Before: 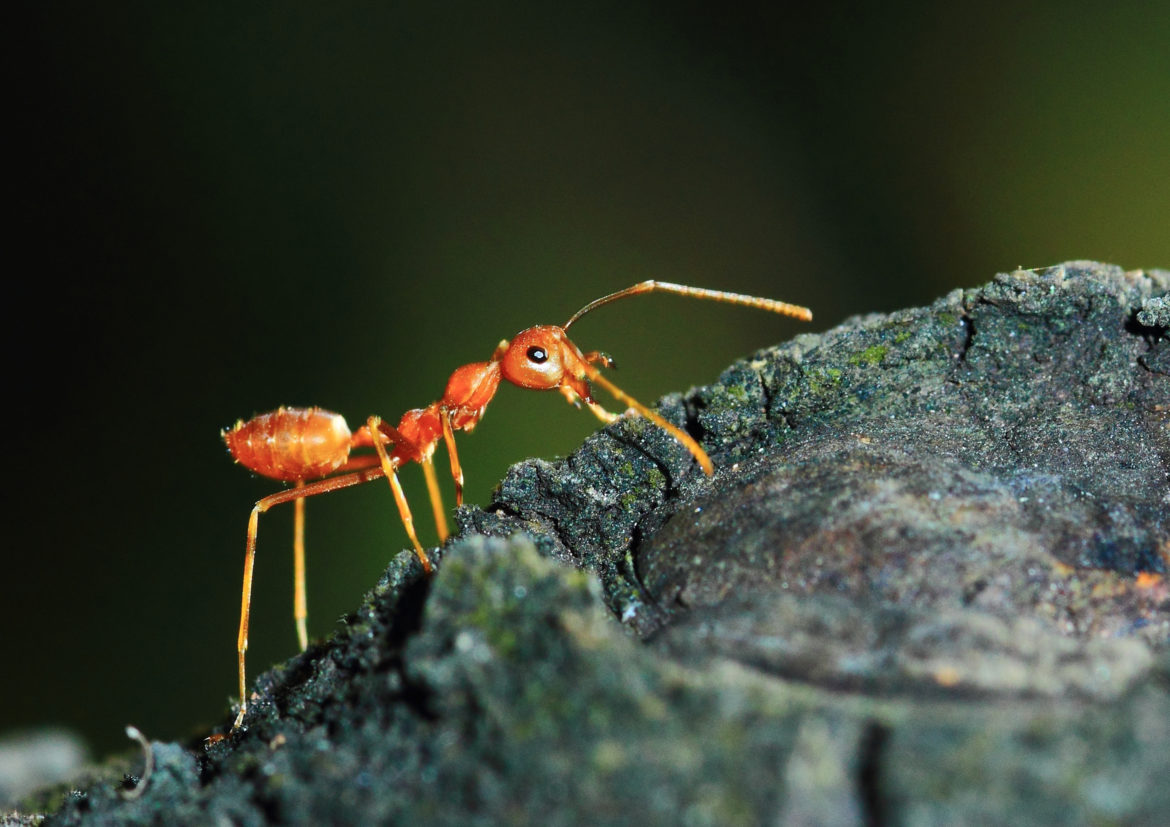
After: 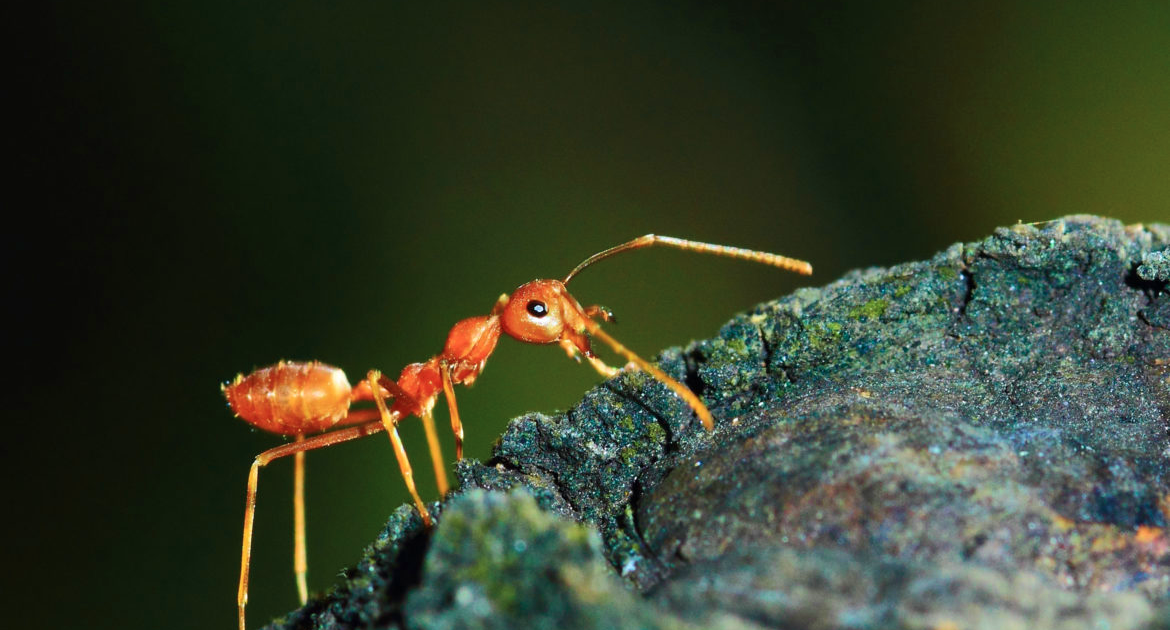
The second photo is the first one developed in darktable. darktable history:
velvia: strength 49.63%
crop: top 5.677%, bottom 18.091%
